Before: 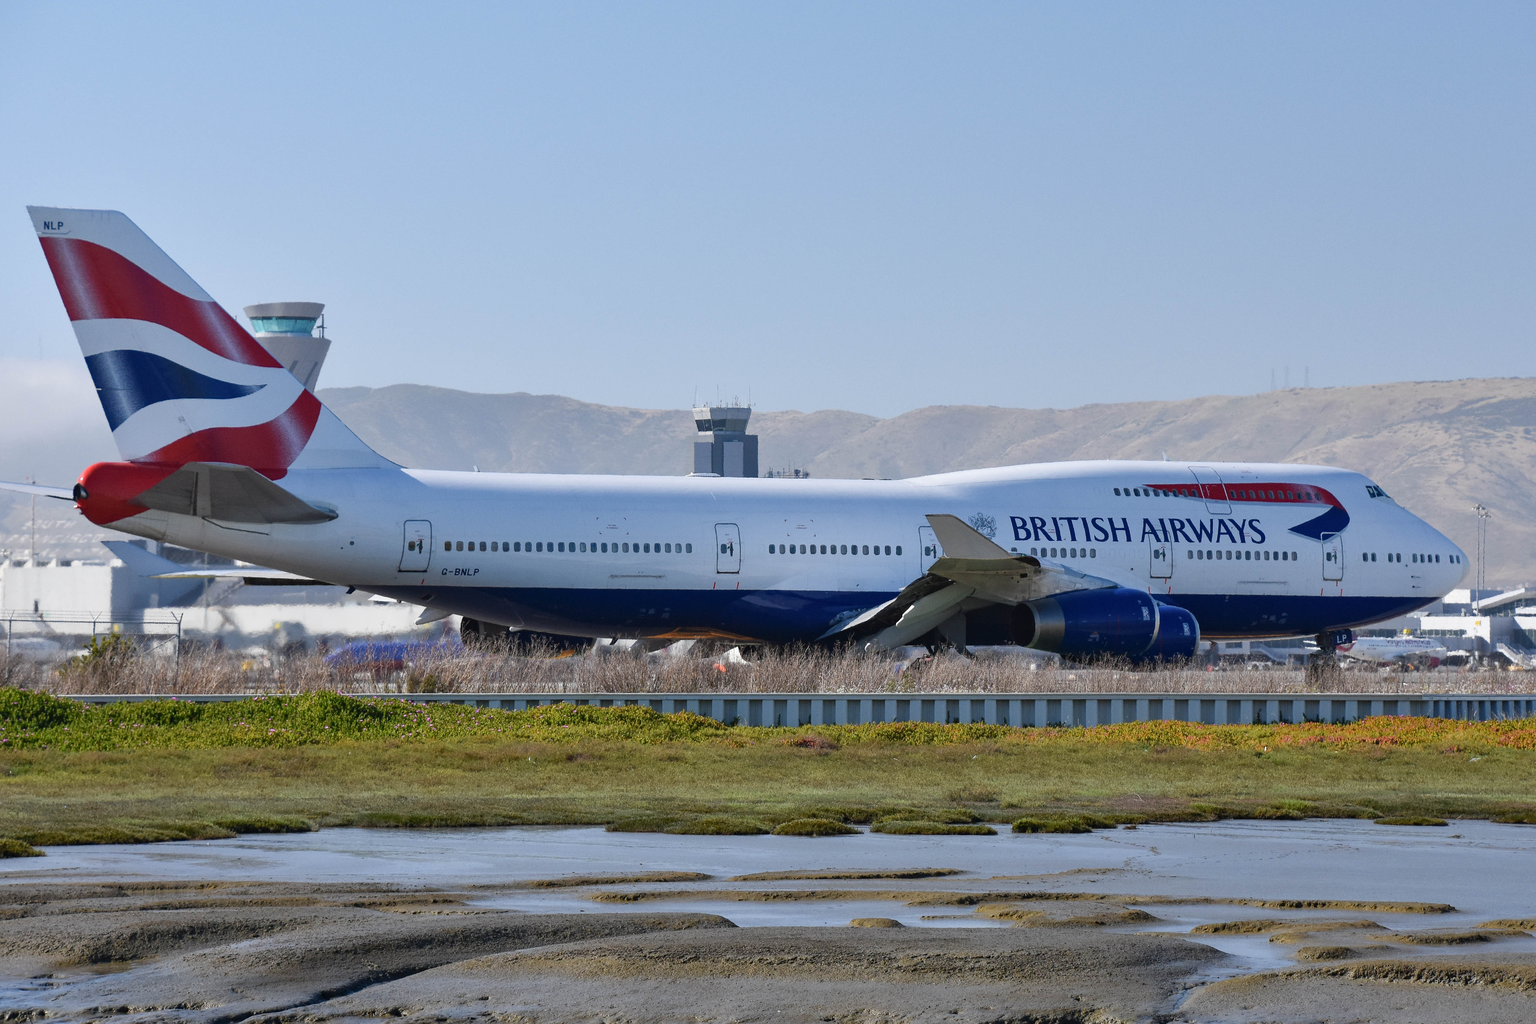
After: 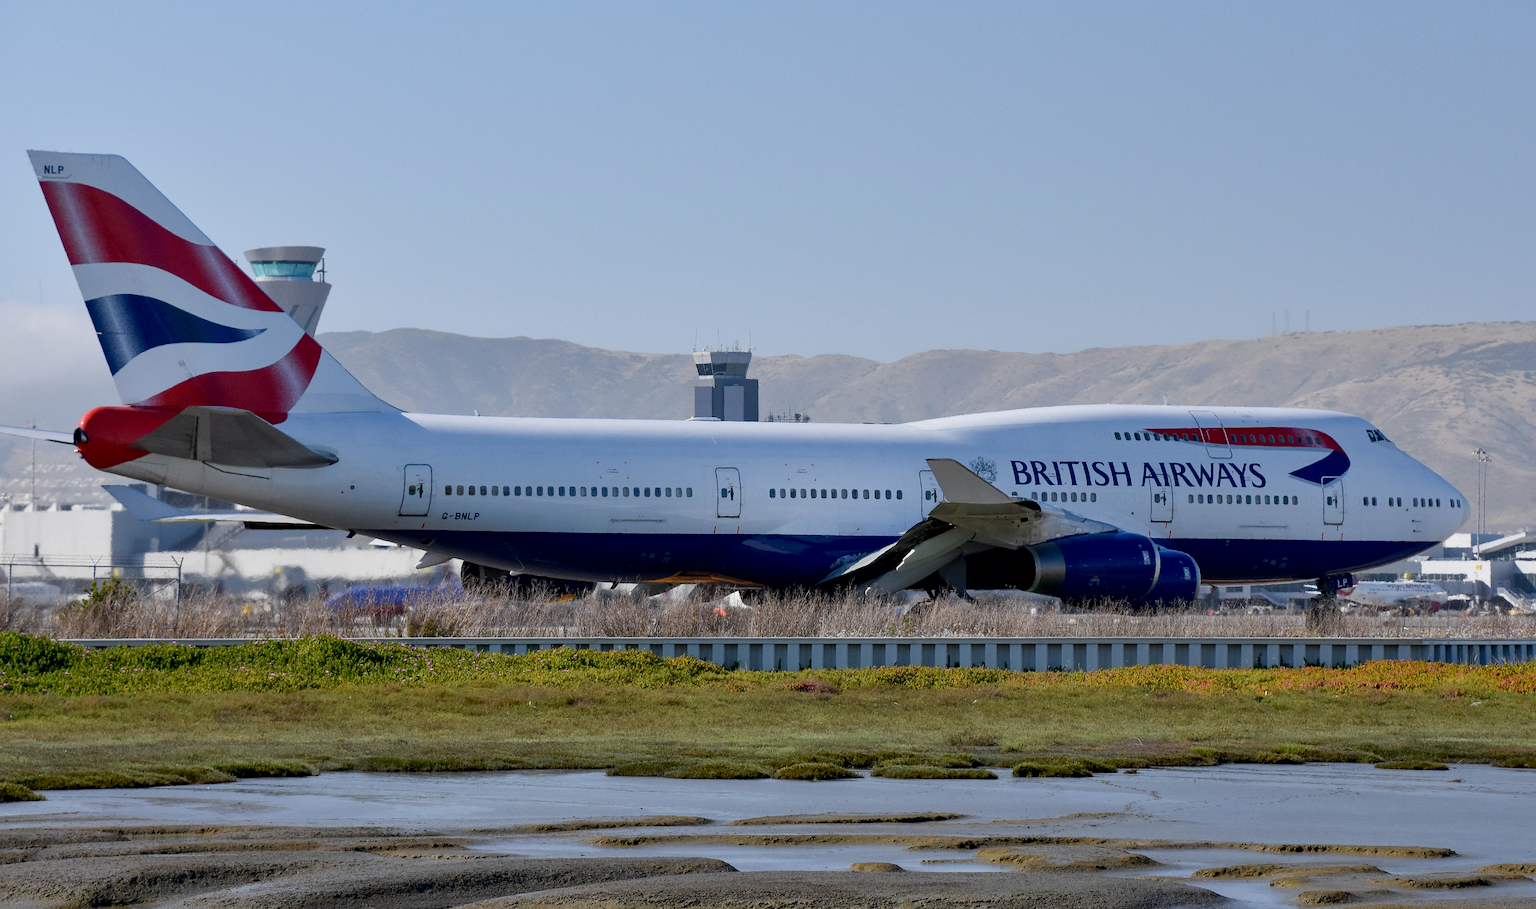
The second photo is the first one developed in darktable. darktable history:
exposure: black level correction 0.009, exposure -0.167 EV, compensate highlight preservation false
crop and rotate: top 5.544%, bottom 5.687%
